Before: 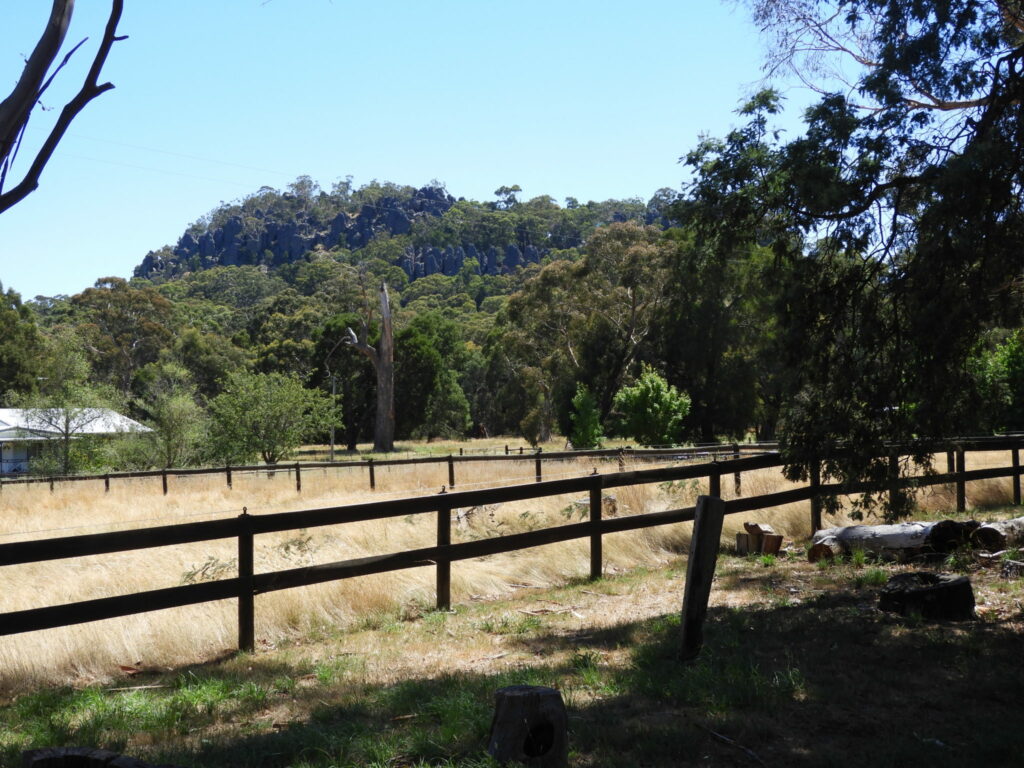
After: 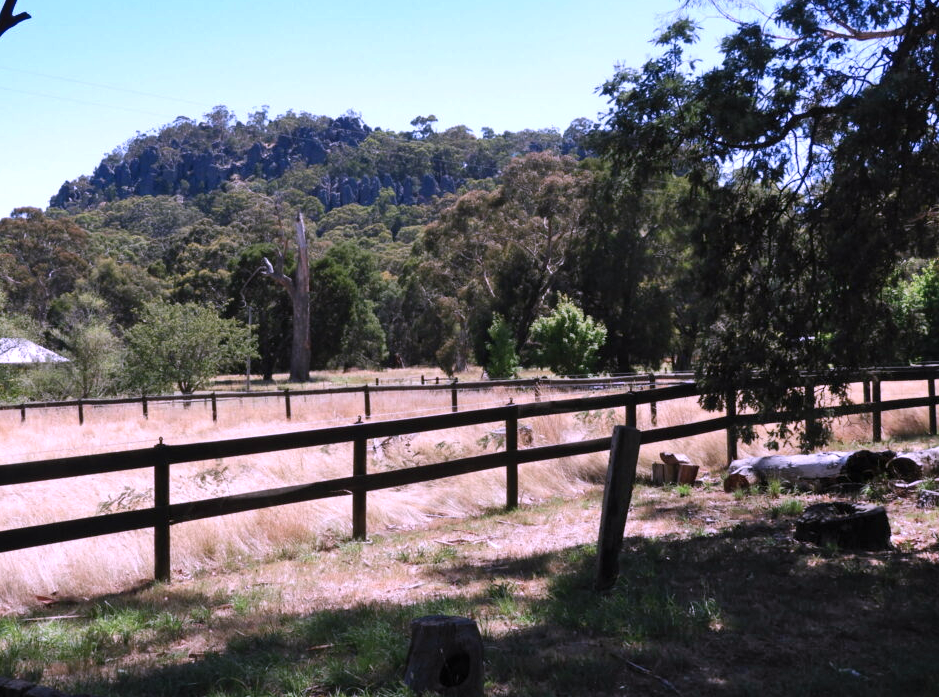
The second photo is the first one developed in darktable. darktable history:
crop and rotate: left 8.28%, top 9.186%
exposure: exposure 0.2 EV, compensate highlight preservation false
shadows and highlights: soften with gaussian
color correction: highlights a* 15.15, highlights b* -25.21
